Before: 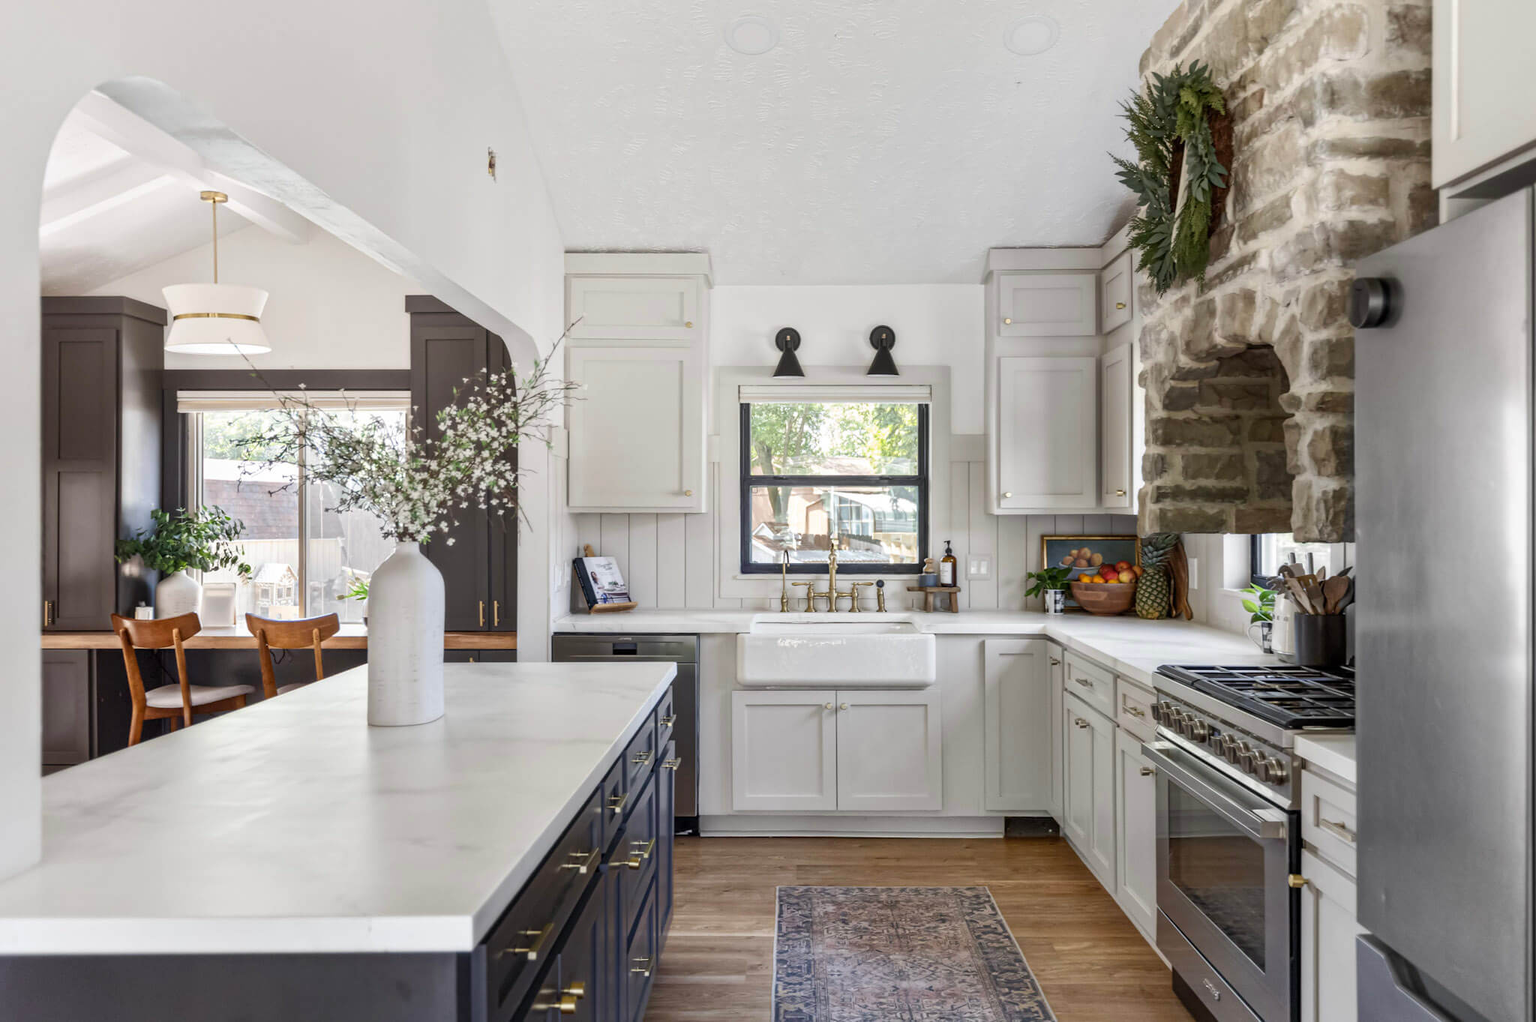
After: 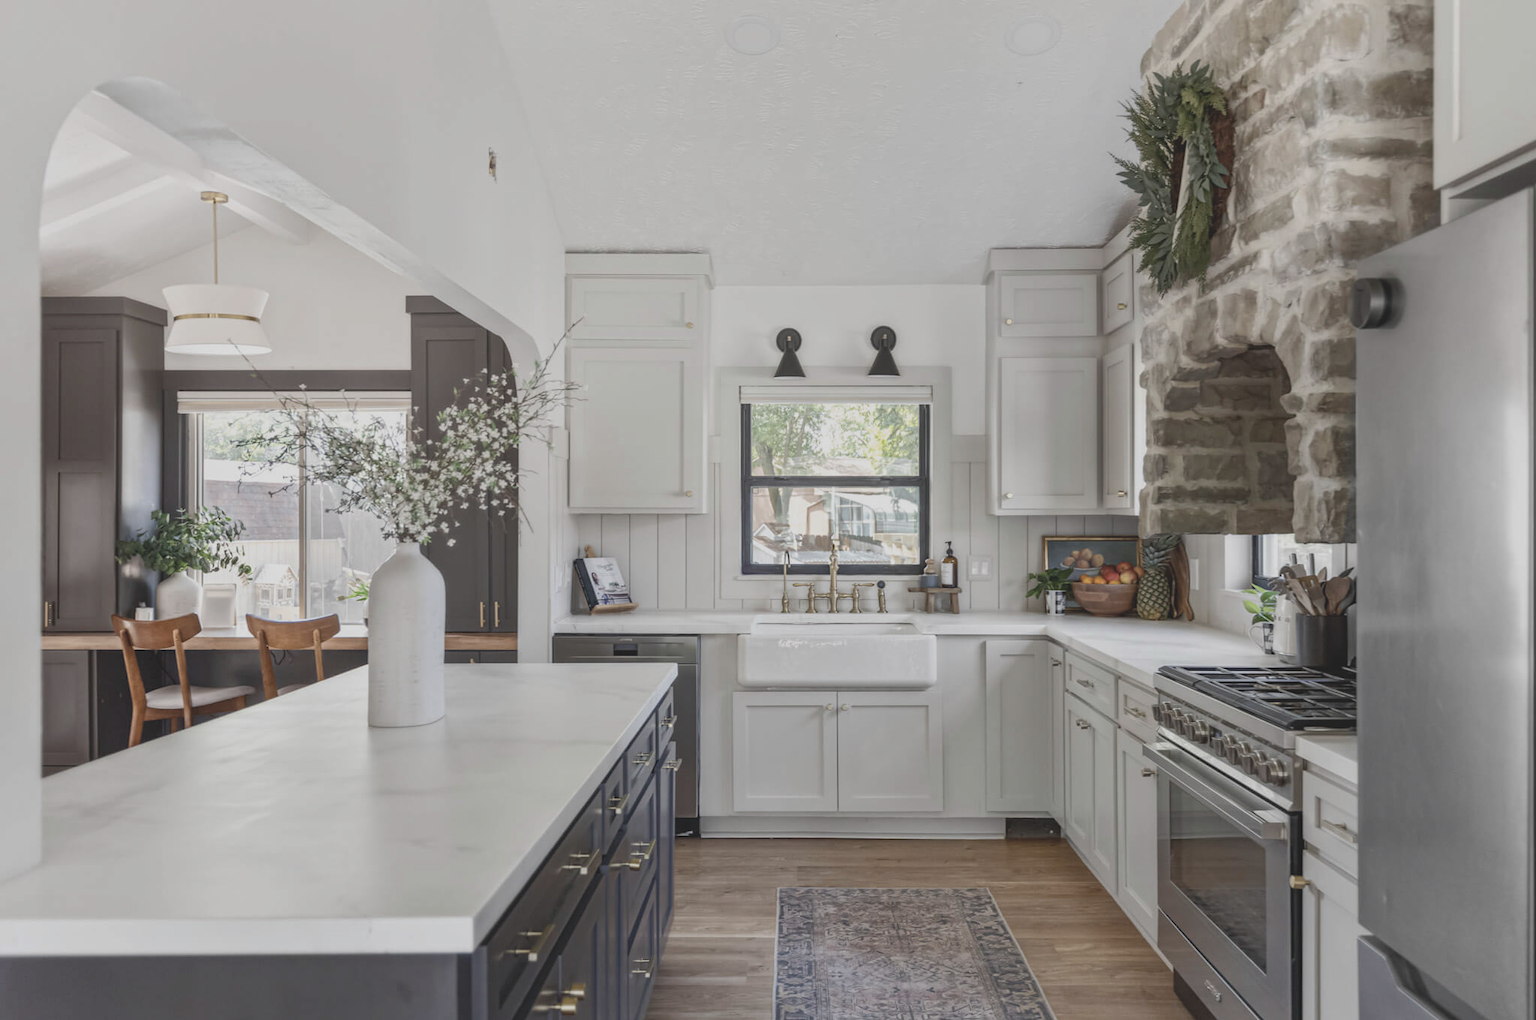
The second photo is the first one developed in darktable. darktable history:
contrast brightness saturation: contrast -0.26, saturation -0.43
crop: top 0.05%, bottom 0.098%
